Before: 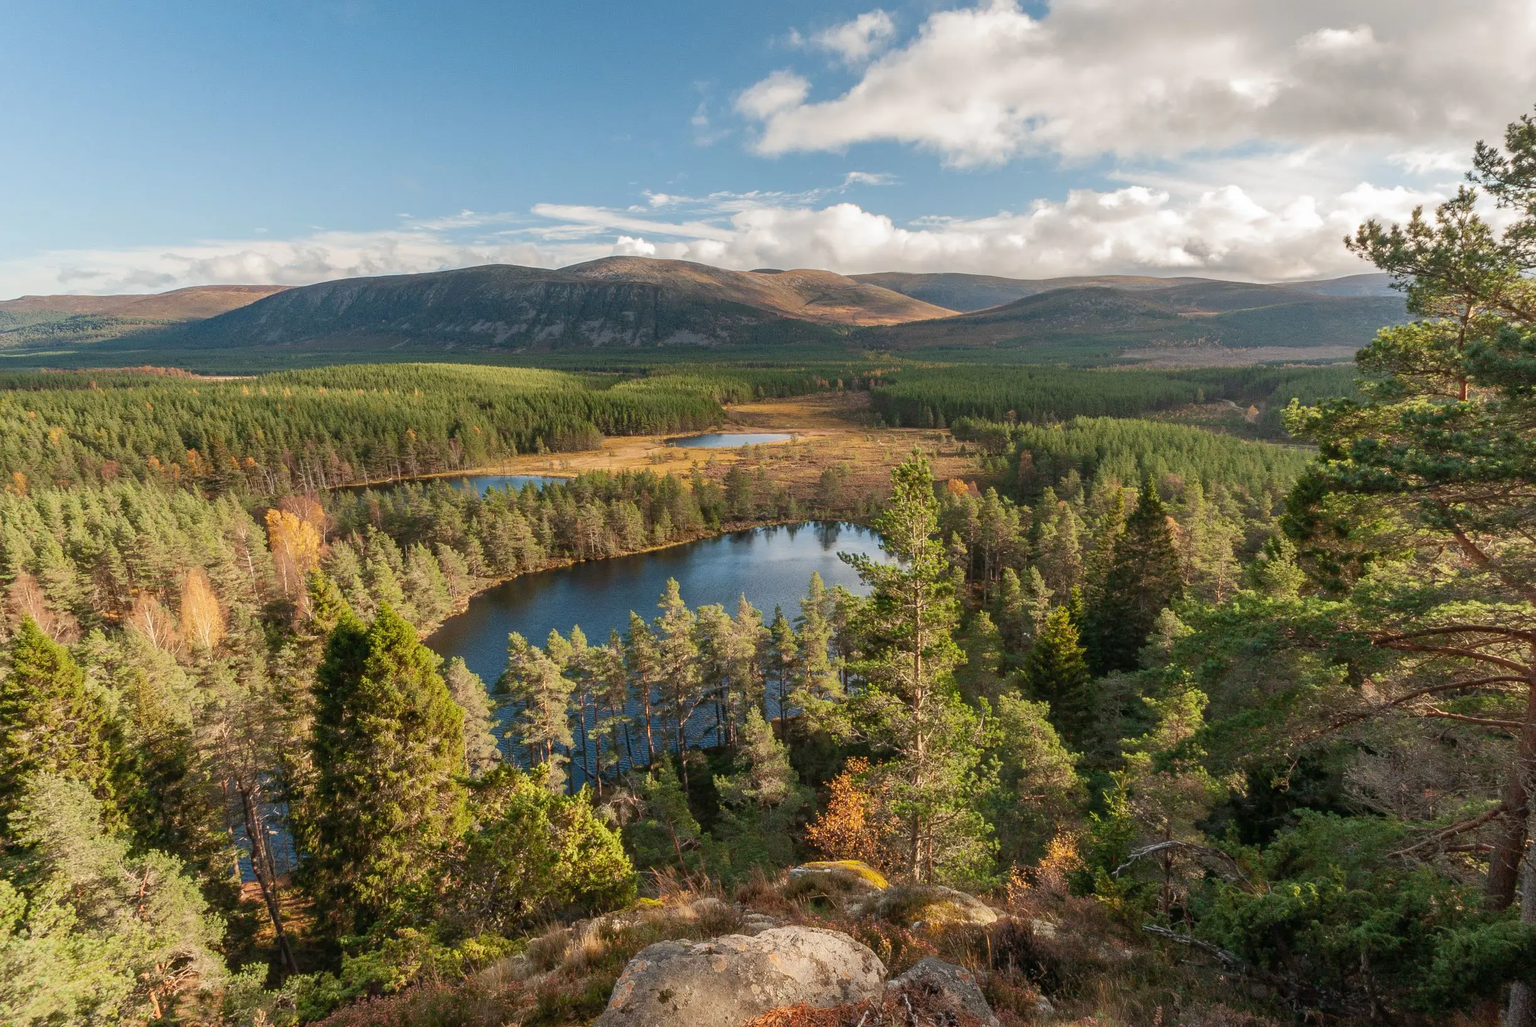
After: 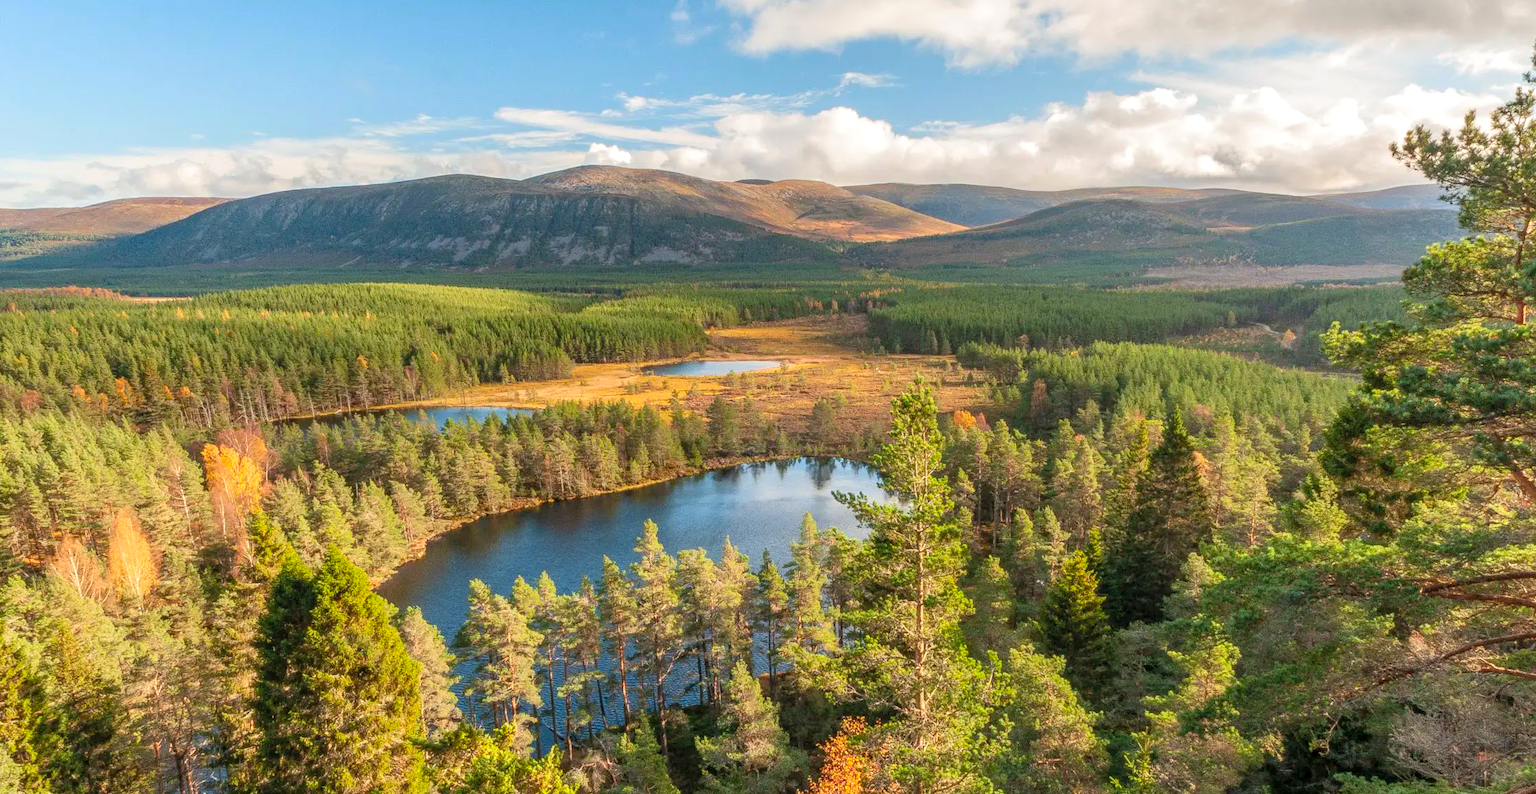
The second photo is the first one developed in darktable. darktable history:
crop: left 5.369%, top 10.35%, right 3.814%, bottom 19.326%
local contrast: on, module defaults
contrast brightness saturation: contrast 0.068, brightness 0.171, saturation 0.4
